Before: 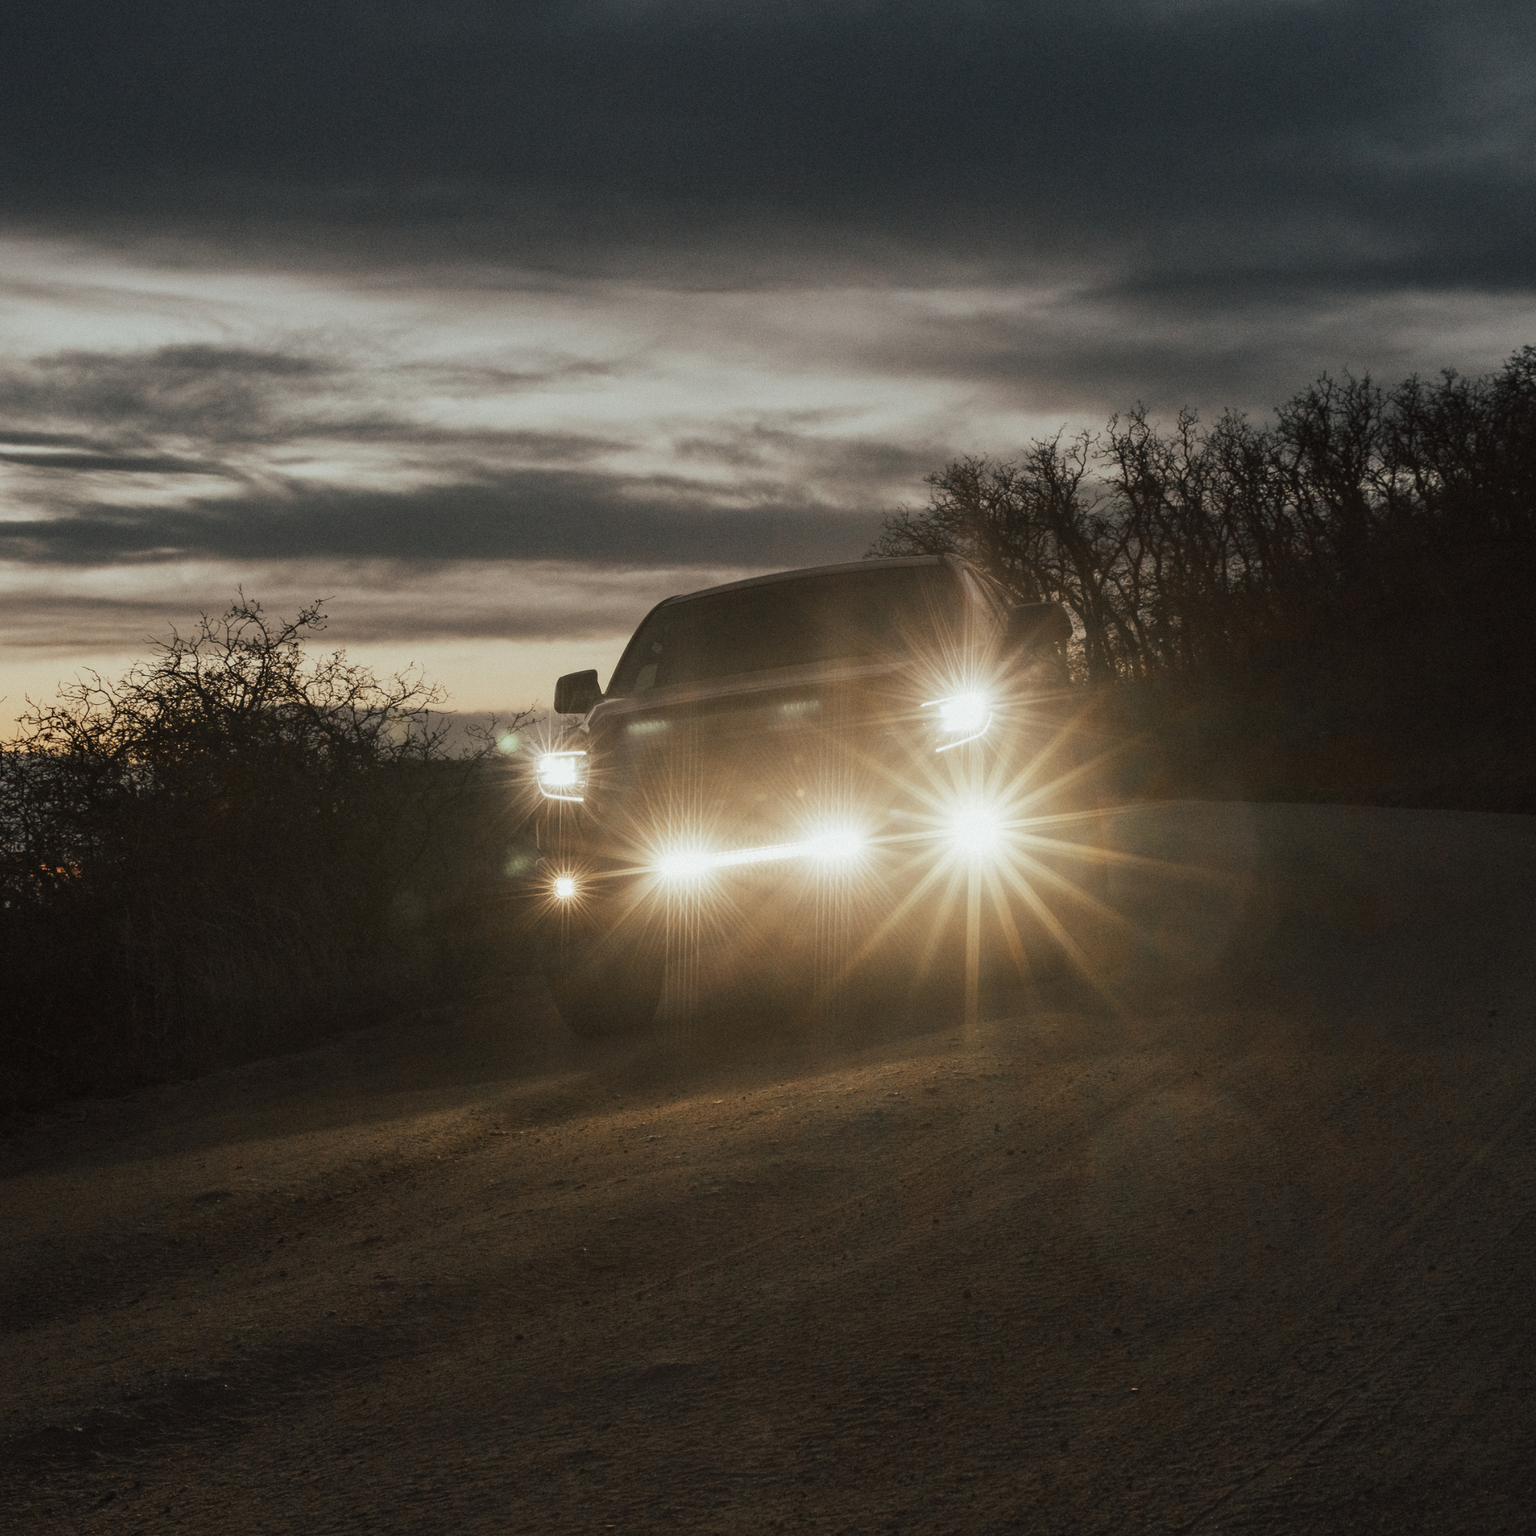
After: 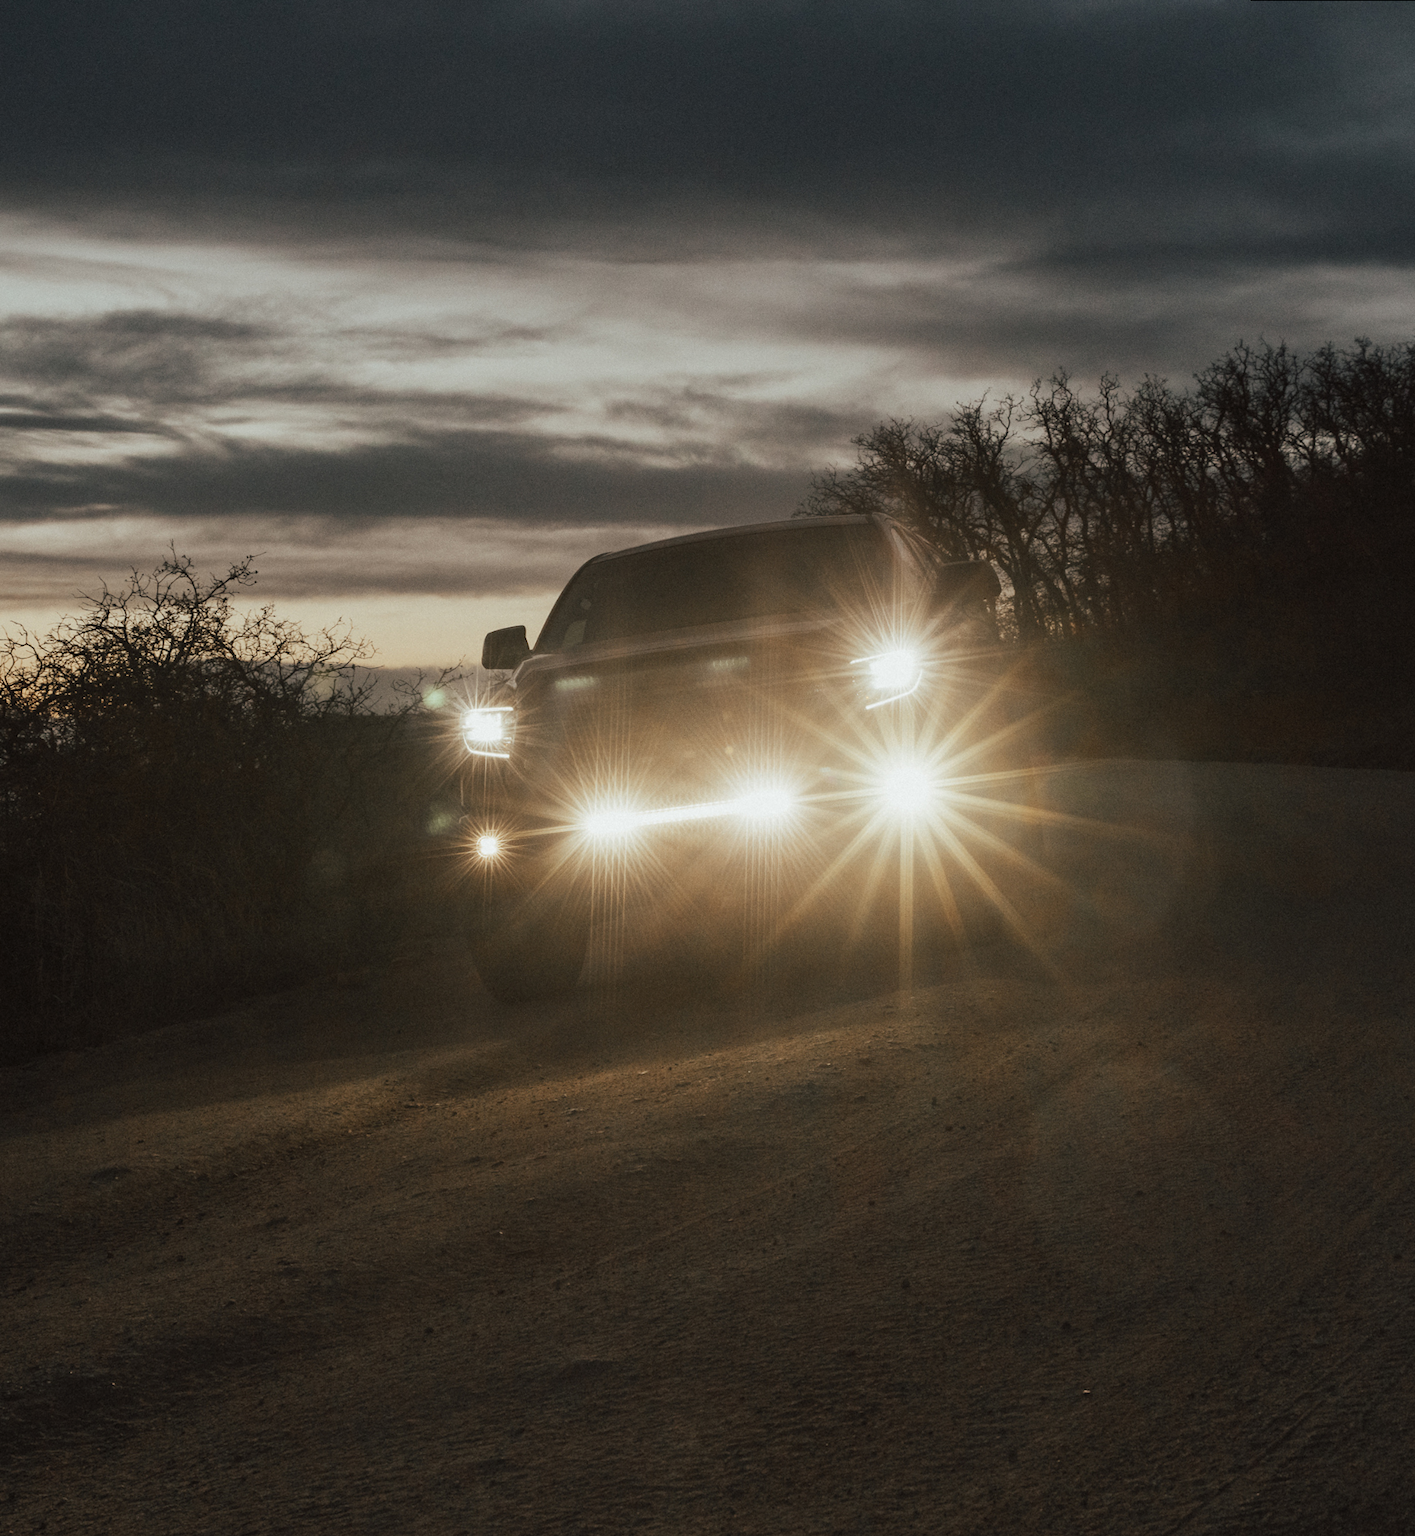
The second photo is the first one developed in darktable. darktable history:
rotate and perspective: rotation 0.215°, lens shift (vertical) -0.139, crop left 0.069, crop right 0.939, crop top 0.002, crop bottom 0.996
crop and rotate: left 1.774%, right 0.633%, bottom 1.28%
